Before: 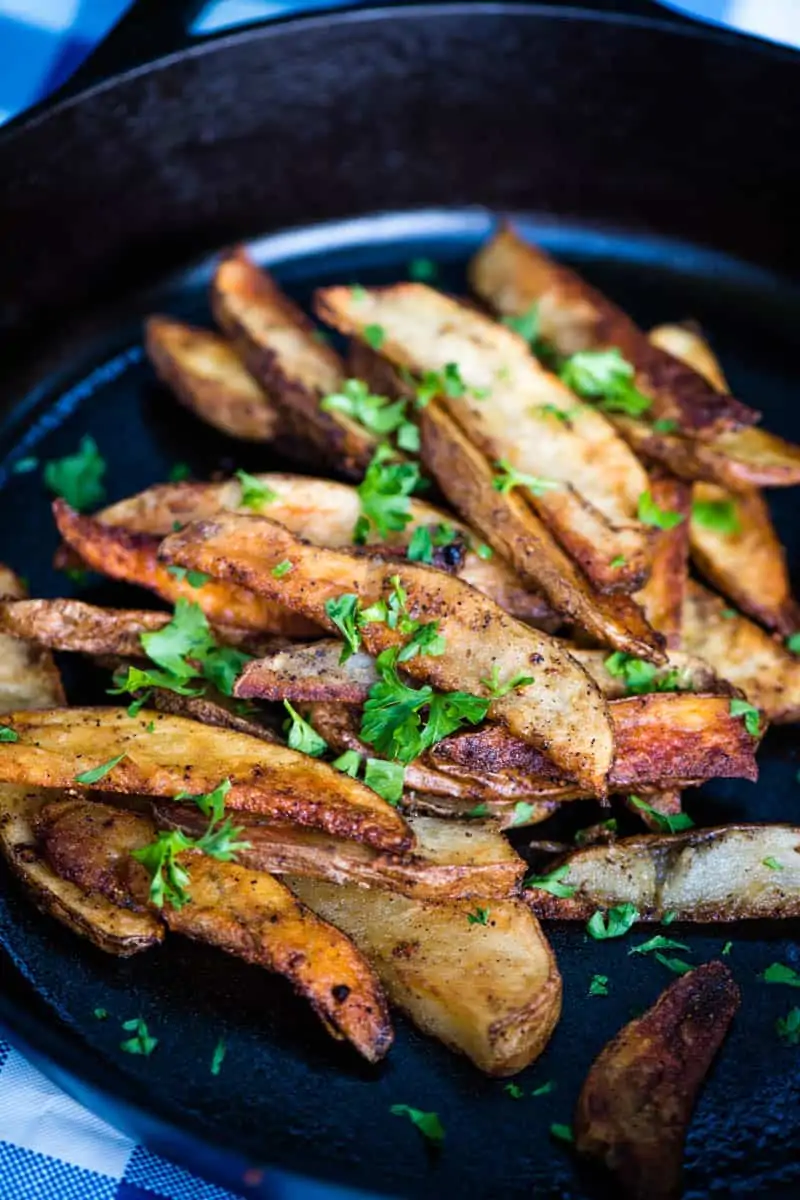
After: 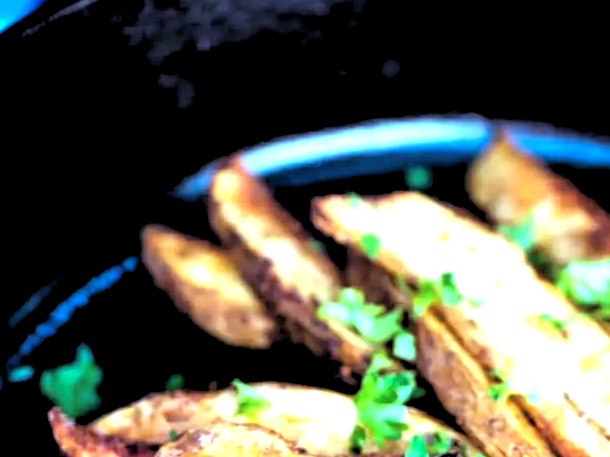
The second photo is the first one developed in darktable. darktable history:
rgb levels: levels [[0.034, 0.472, 0.904], [0, 0.5, 1], [0, 0.5, 1]]
color balance: lift [1.003, 0.993, 1.001, 1.007], gamma [1.018, 1.072, 0.959, 0.928], gain [0.974, 0.873, 1.031, 1.127]
exposure: black level correction 0, exposure 1.2 EV, compensate exposure bias true, compensate highlight preservation false
crop: left 0.579%, top 7.627%, right 23.167%, bottom 54.275%
